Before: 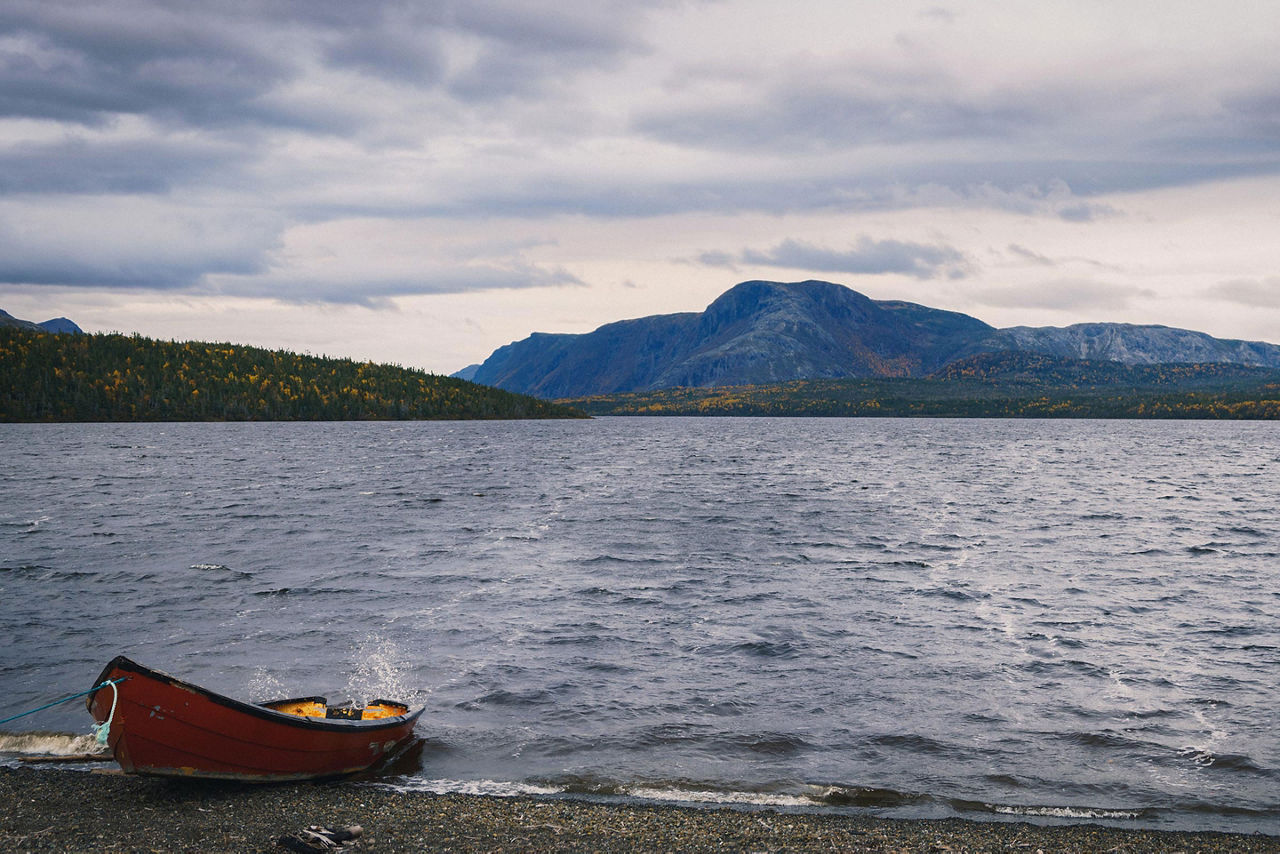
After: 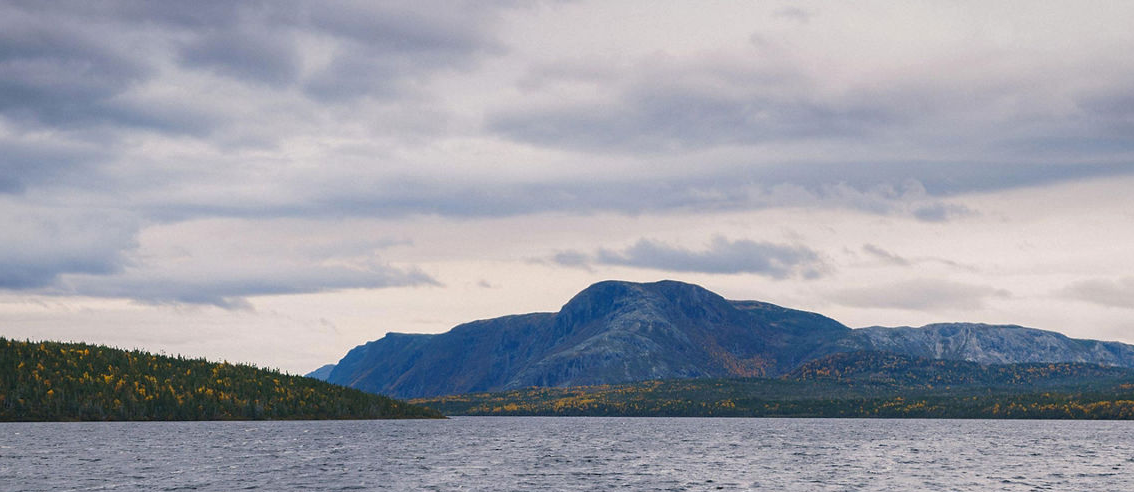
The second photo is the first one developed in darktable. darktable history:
shadows and highlights: shadows 25.83, highlights -25.61
crop and rotate: left 11.383%, bottom 42.293%
